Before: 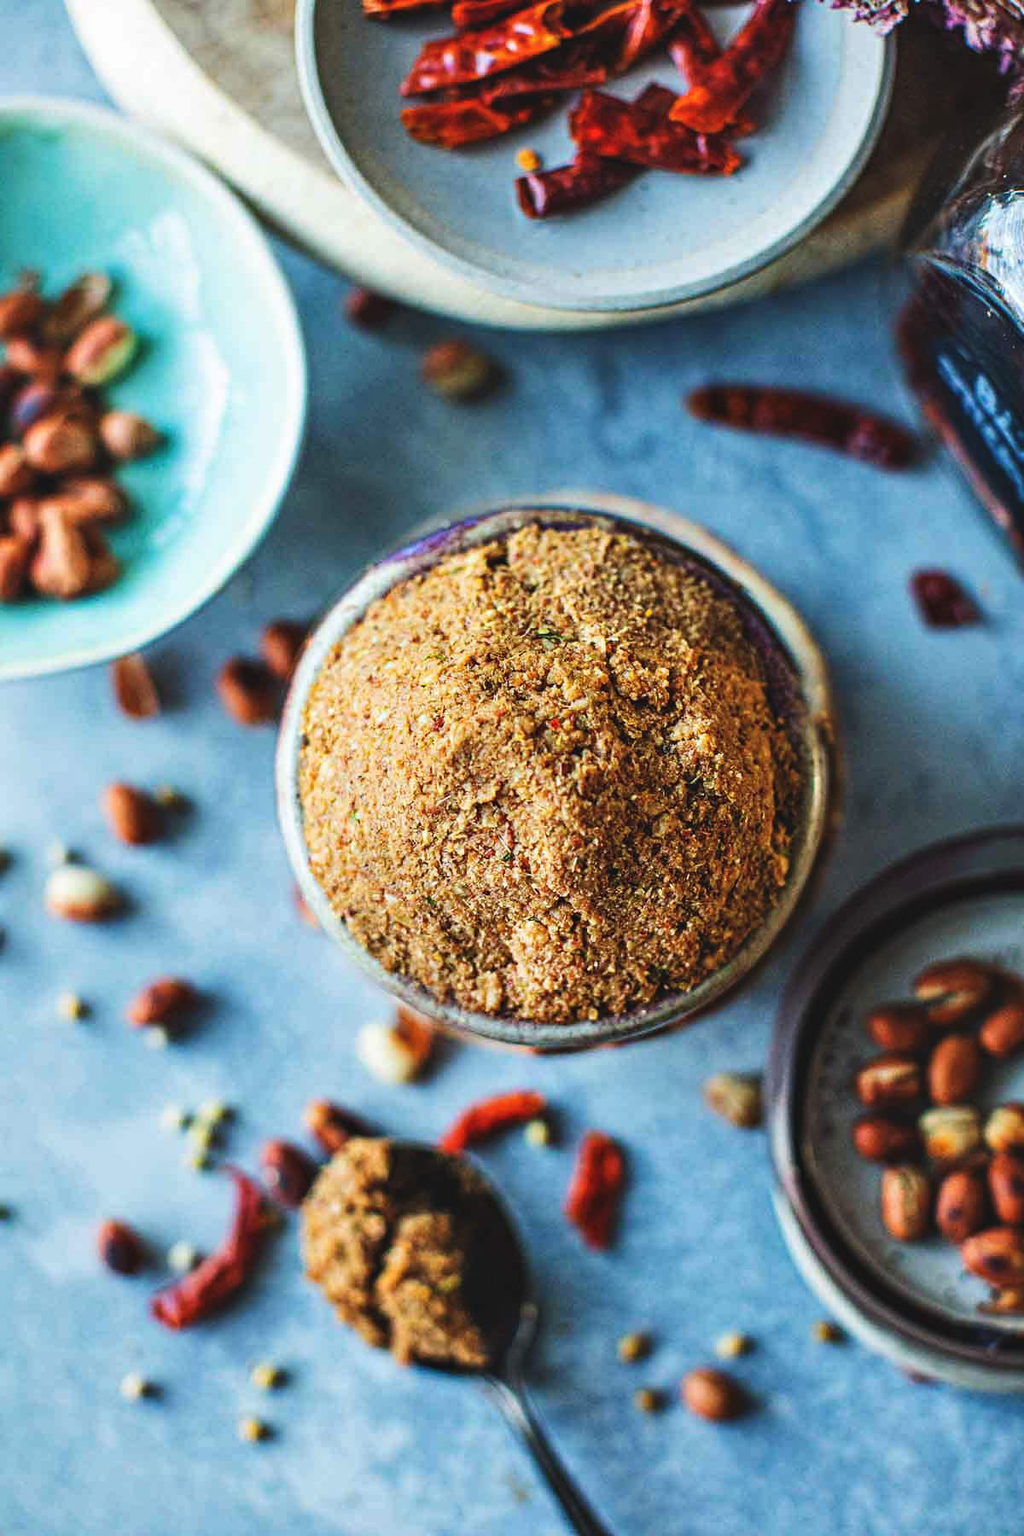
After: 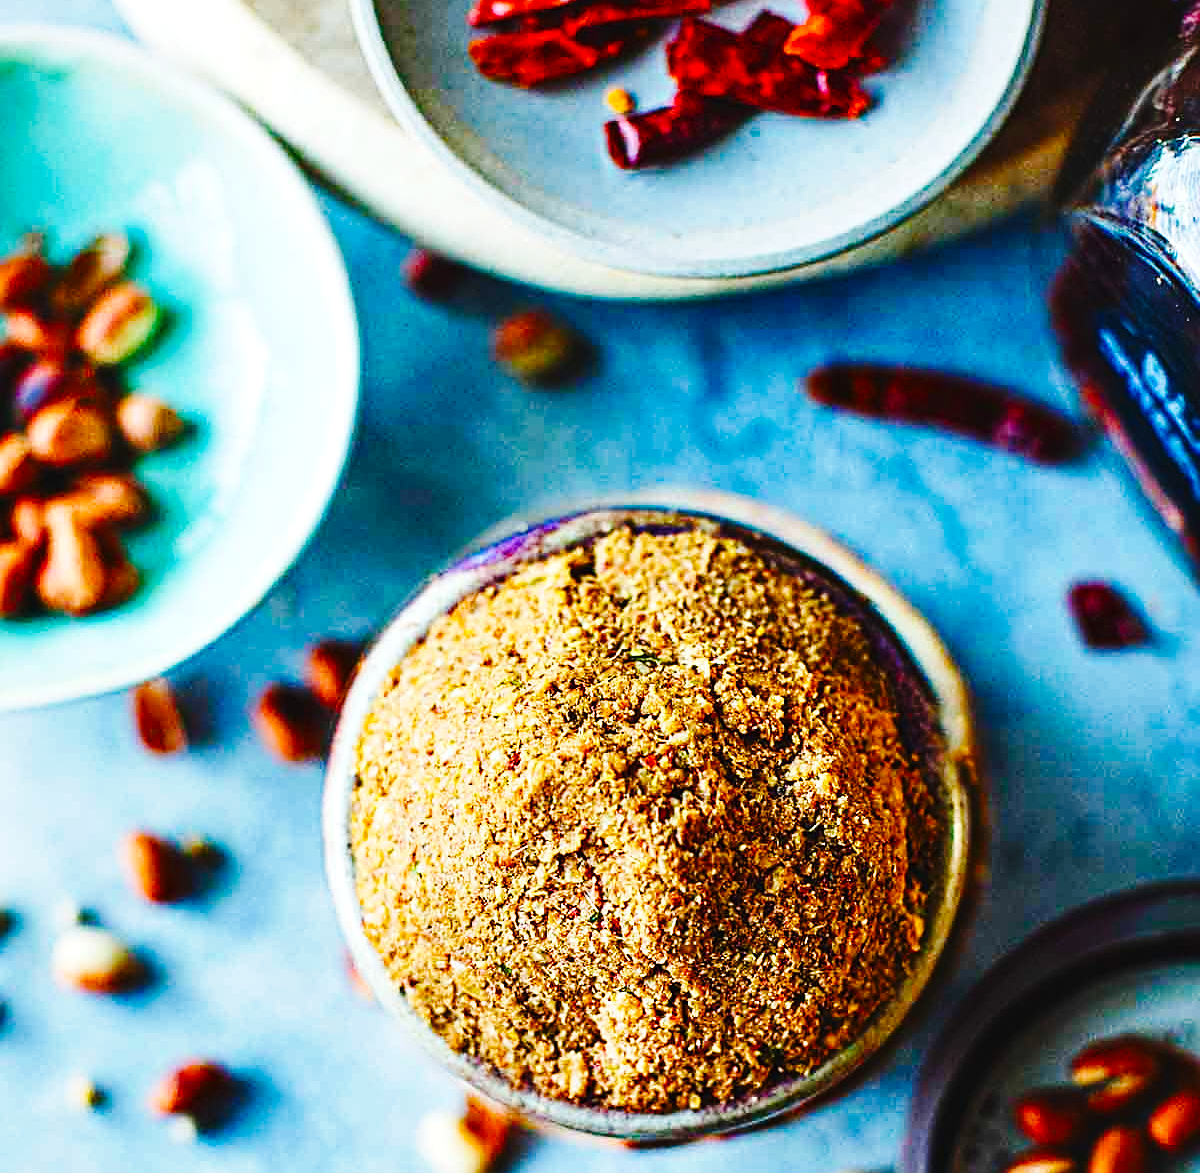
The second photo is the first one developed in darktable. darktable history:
color balance rgb: linear chroma grading › global chroma 9.136%, perceptual saturation grading › global saturation 20%, perceptual saturation grading › highlights -25.371%, perceptual saturation grading › shadows 50.071%, global vibrance 11.383%, contrast 5.08%
crop and rotate: top 4.848%, bottom 29.971%
base curve: curves: ch0 [(0, 0) (0.036, 0.025) (0.121, 0.166) (0.206, 0.329) (0.605, 0.79) (1, 1)], preserve colors none
sharpen: on, module defaults
